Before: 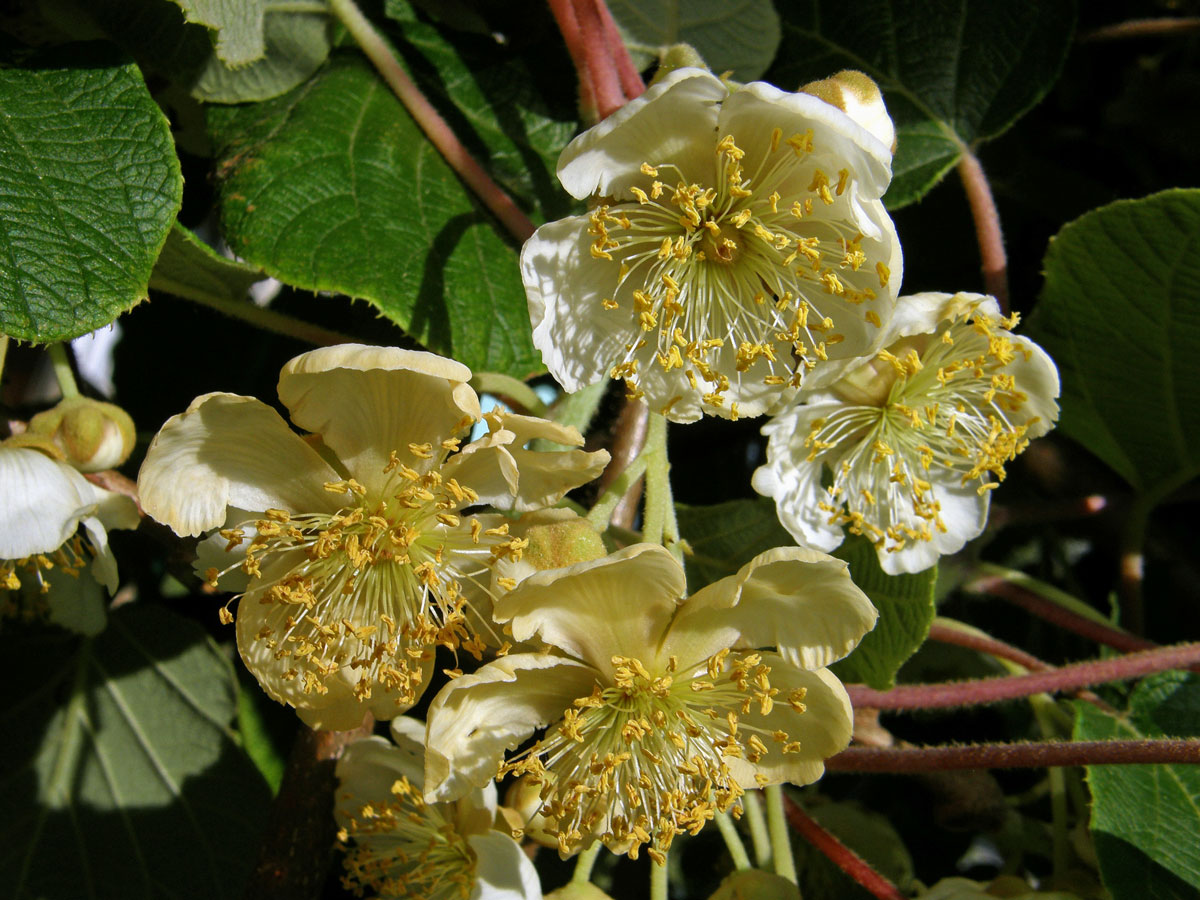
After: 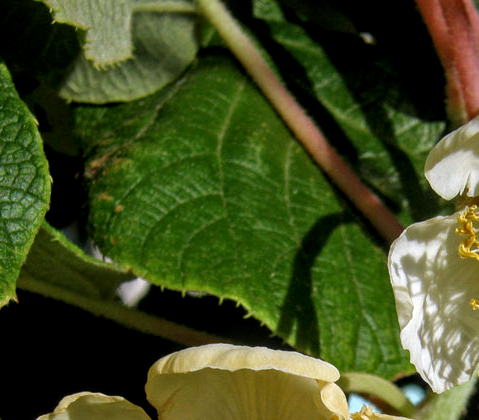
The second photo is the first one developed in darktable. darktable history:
crop and rotate: left 11.083%, top 0.089%, right 48.962%, bottom 53.216%
local contrast: detail 130%
exposure: black level correction 0.001, compensate highlight preservation false
